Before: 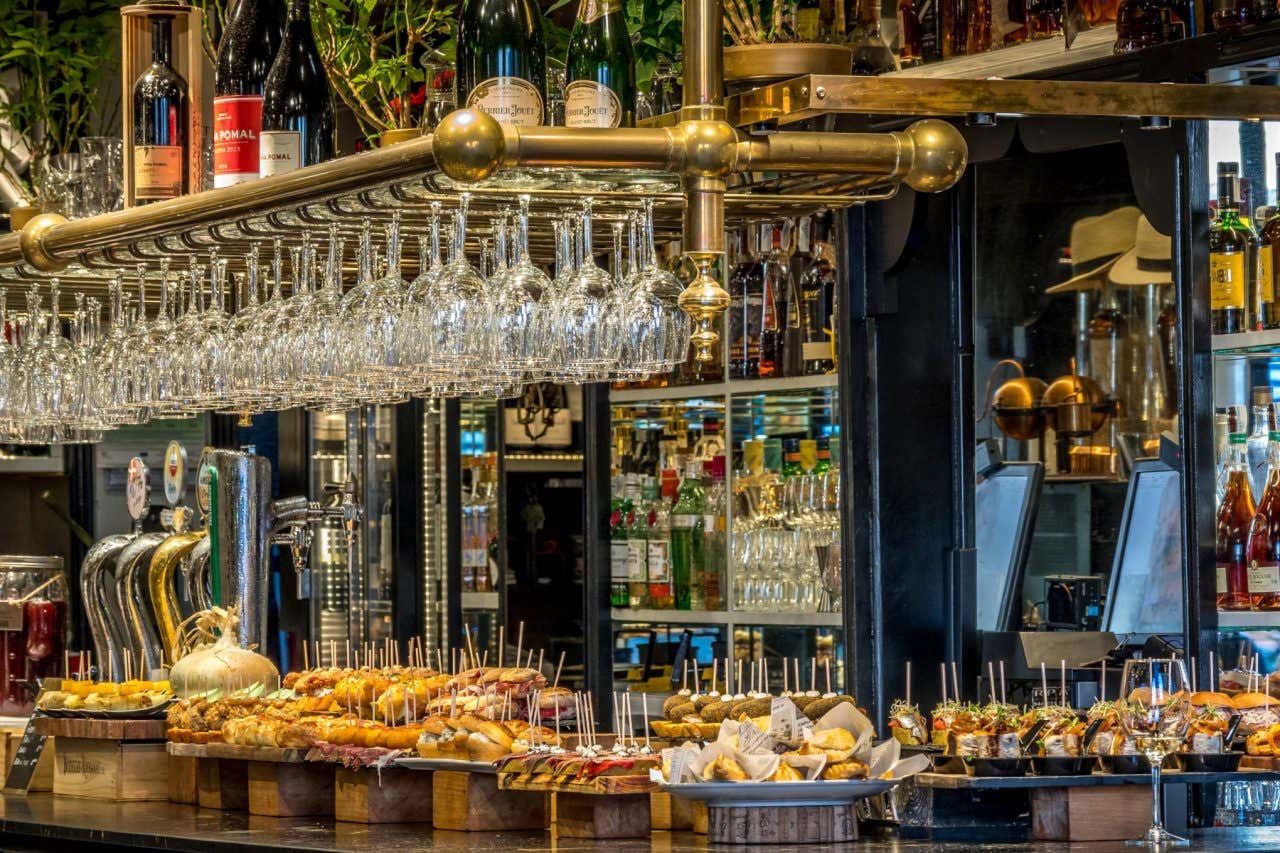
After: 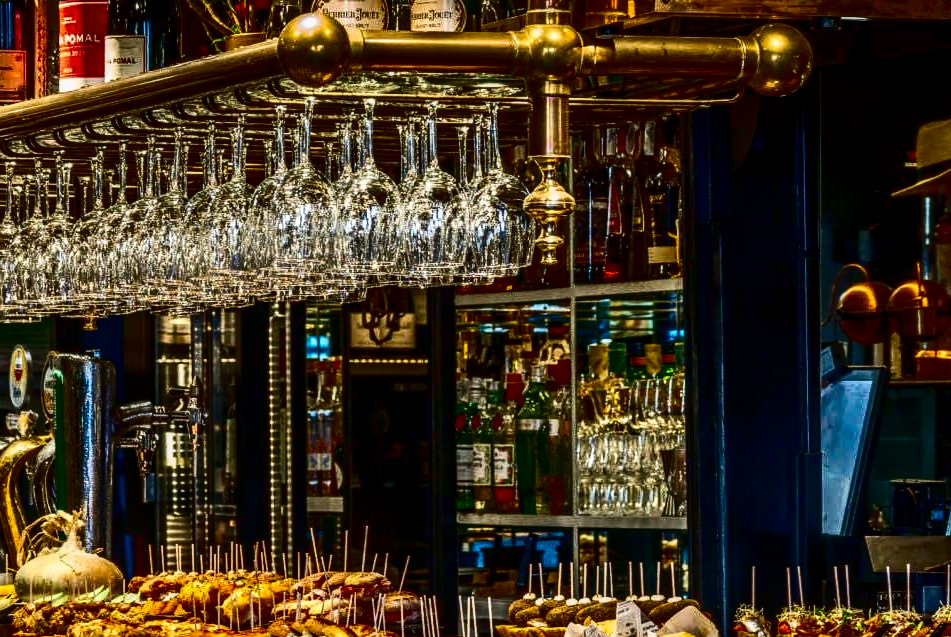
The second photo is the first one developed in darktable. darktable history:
crop and rotate: left 12.148%, top 11.412%, right 13.514%, bottom 13.862%
contrast brightness saturation: brightness -0.253, saturation 0.196
local contrast: on, module defaults
tone curve: curves: ch0 [(0, 0) (0.003, 0.003) (0.011, 0.005) (0.025, 0.005) (0.044, 0.008) (0.069, 0.015) (0.1, 0.023) (0.136, 0.032) (0.177, 0.046) (0.224, 0.072) (0.277, 0.124) (0.335, 0.174) (0.399, 0.253) (0.468, 0.365) (0.543, 0.519) (0.623, 0.675) (0.709, 0.805) (0.801, 0.908) (0.898, 0.97) (1, 1)], color space Lab, independent channels, preserve colors none
shadows and highlights: shadows 34.24, highlights -35.16, soften with gaussian
